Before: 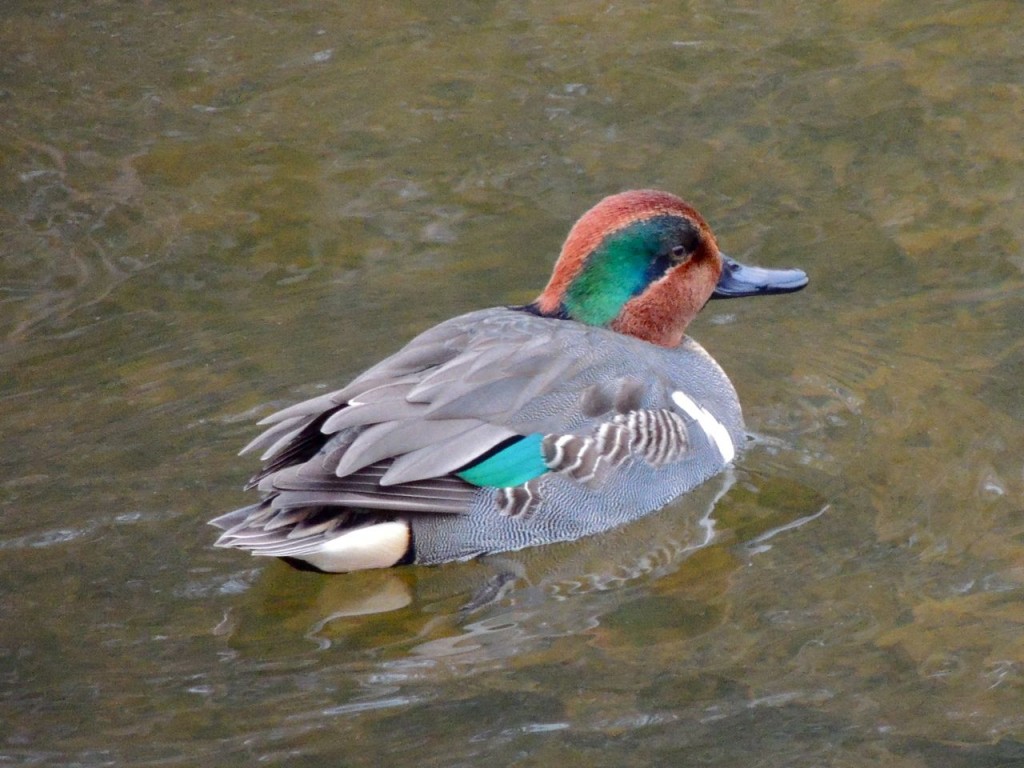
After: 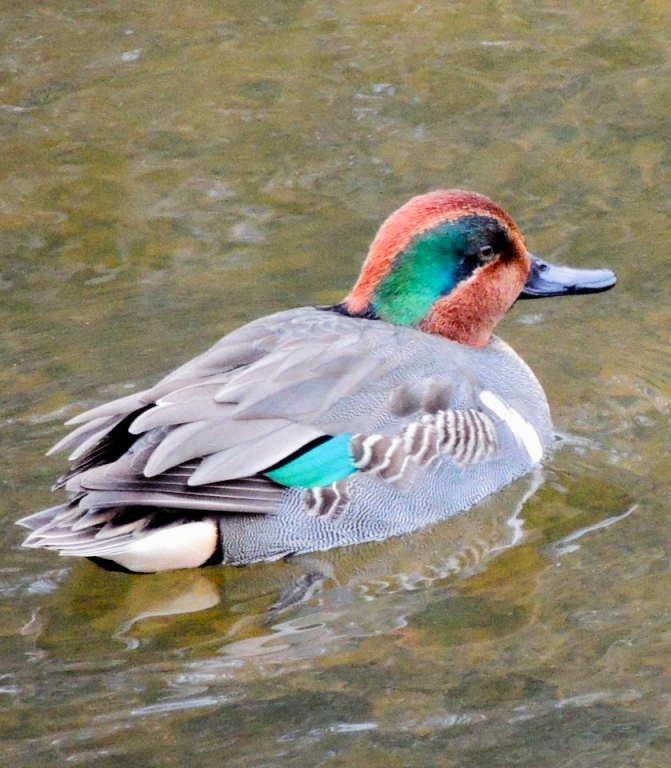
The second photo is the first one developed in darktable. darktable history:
contrast brightness saturation: saturation 0.128
crop and rotate: left 18.752%, right 15.674%
exposure: exposure 0.64 EV, compensate highlight preservation false
filmic rgb: black relative exposure -5.04 EV, white relative exposure 3.5 EV, hardness 3.19, contrast 1.196, highlights saturation mix -49.63%
